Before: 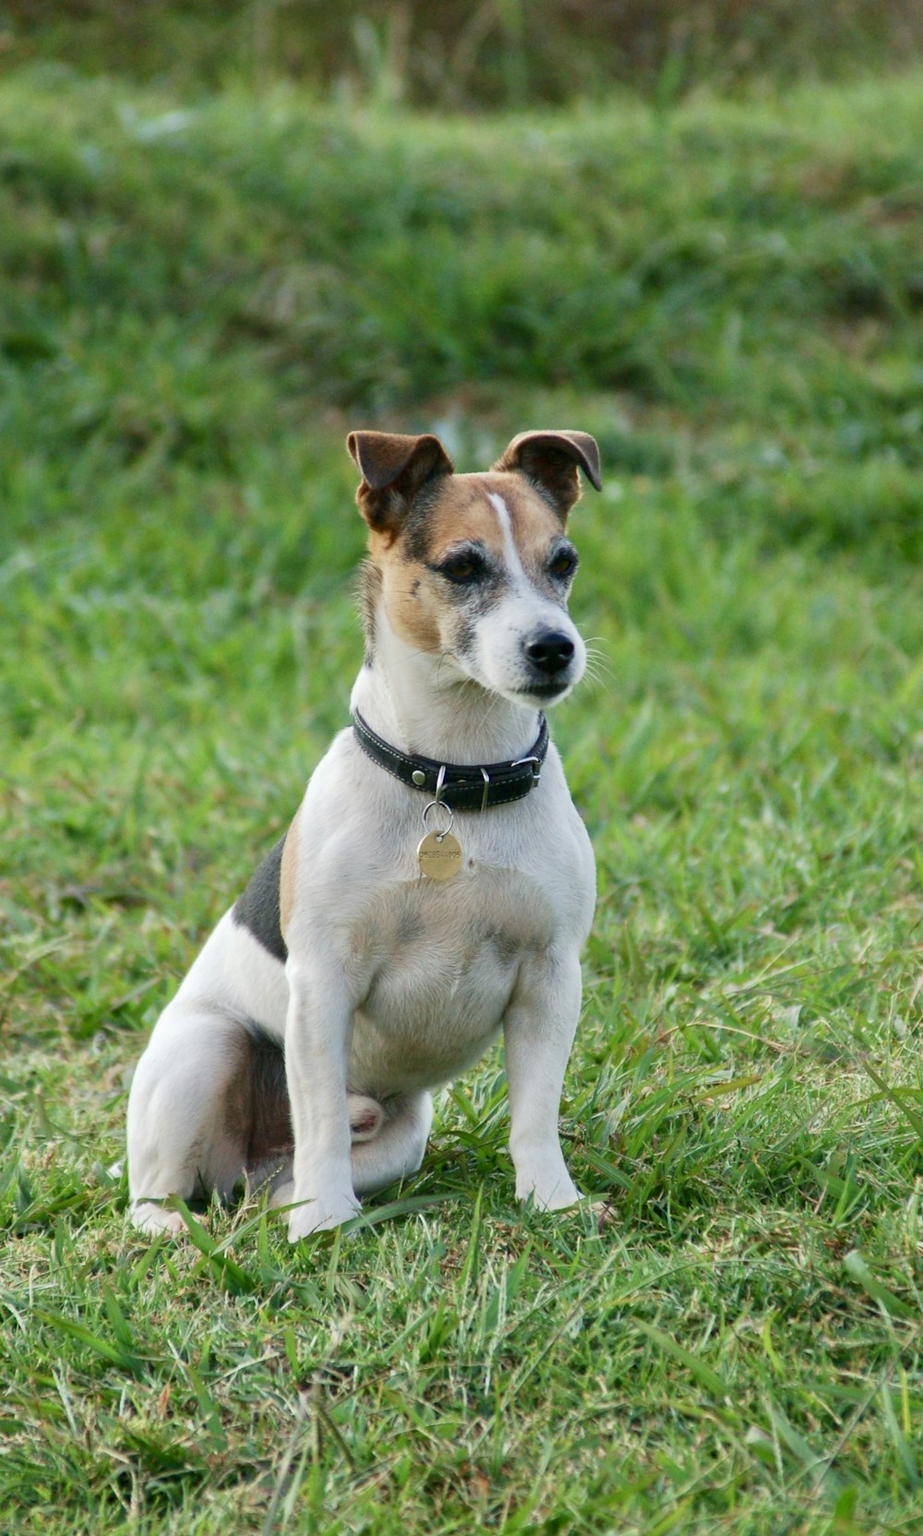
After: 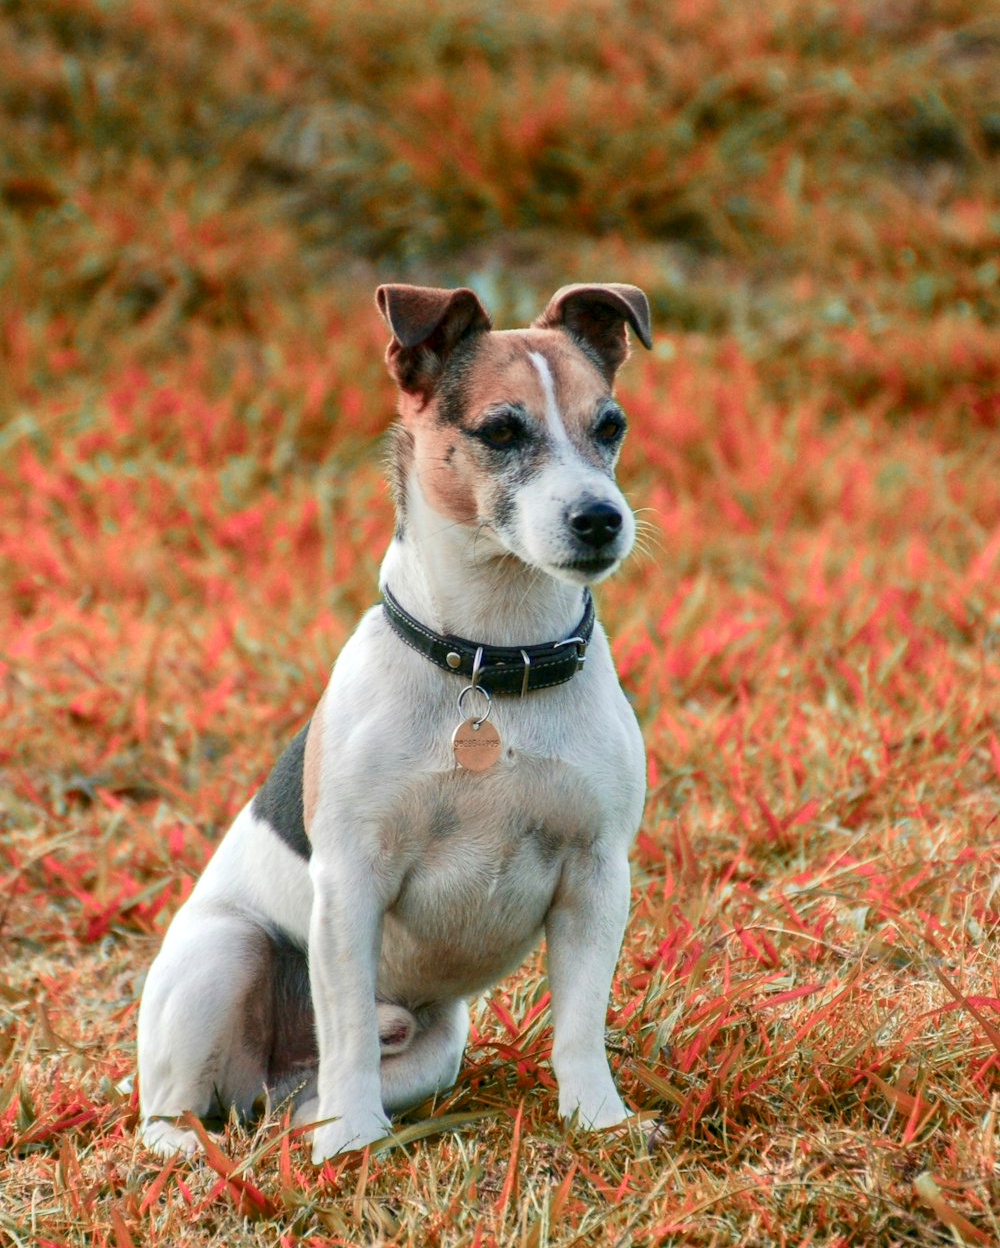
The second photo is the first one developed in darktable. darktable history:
crop: top 11.038%, bottom 13.962%
local contrast: on, module defaults
color zones: curves: ch2 [(0, 0.488) (0.143, 0.417) (0.286, 0.212) (0.429, 0.179) (0.571, 0.154) (0.714, 0.415) (0.857, 0.495) (1, 0.488)]
